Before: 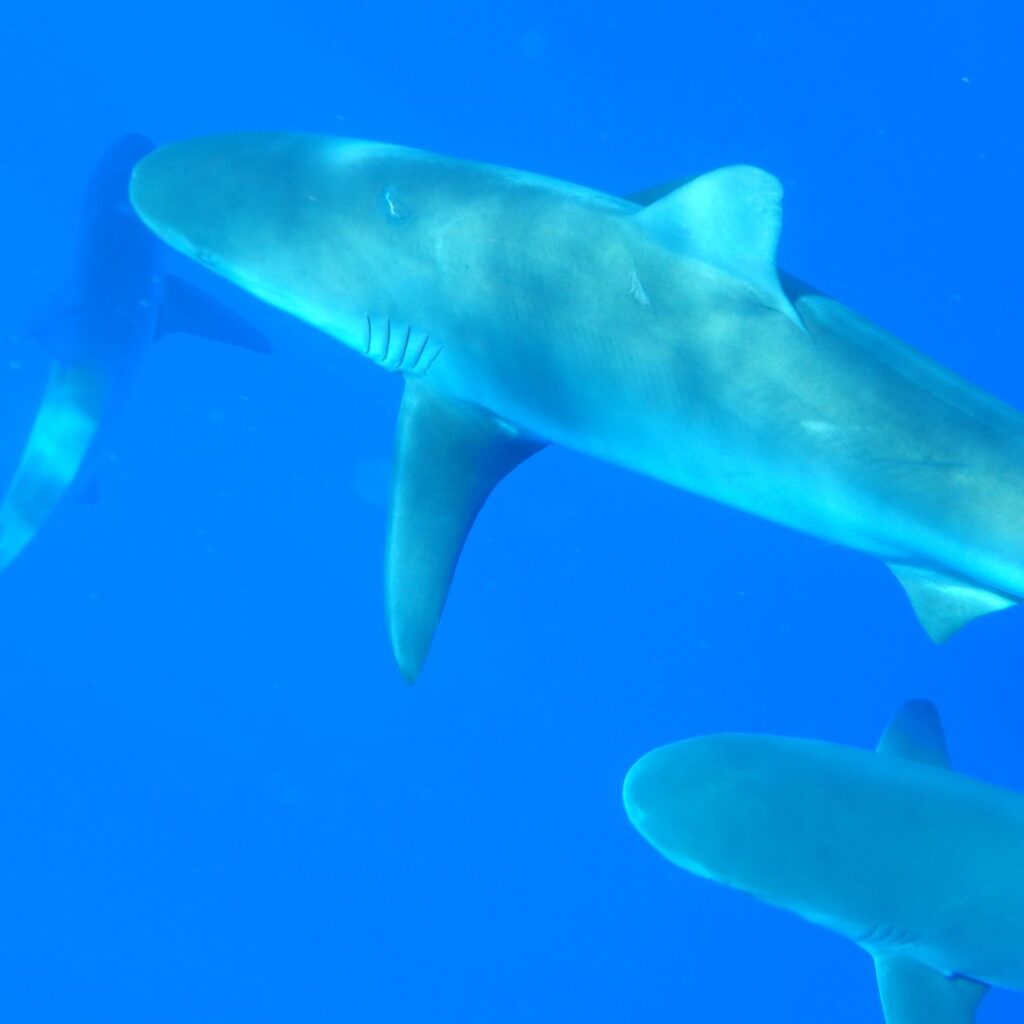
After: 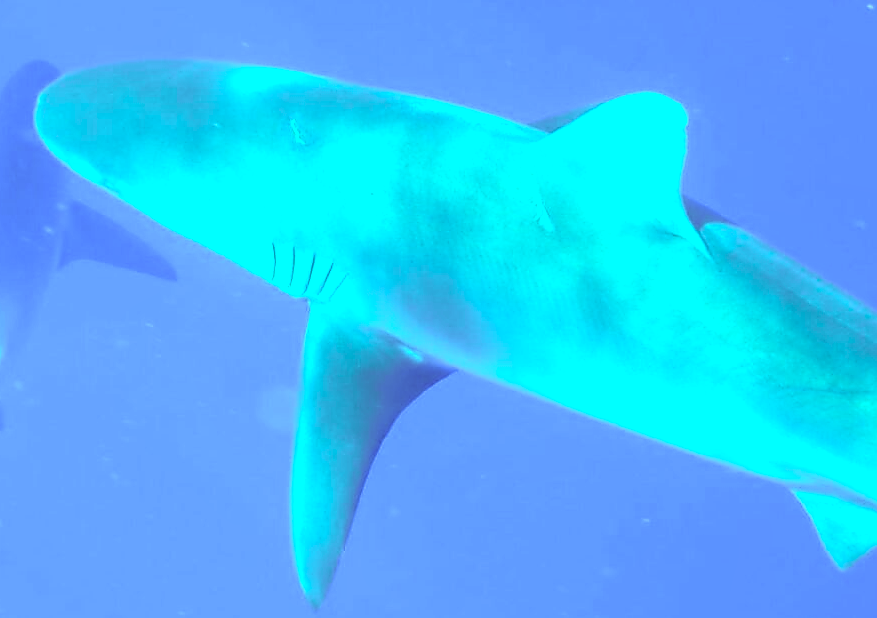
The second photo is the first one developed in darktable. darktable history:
sharpen: radius 1.4, amount 1.25, threshold 0.7
exposure: exposure 0.128 EV, compensate highlight preservation false
local contrast: on, module defaults
tone curve: curves: ch0 [(0, 0.015) (0.091, 0.055) (0.184, 0.159) (0.304, 0.382) (0.492, 0.579) (0.628, 0.755) (0.832, 0.932) (0.984, 0.963)]; ch1 [(0, 0) (0.34, 0.235) (0.493, 0.5) (0.554, 0.56) (0.764, 0.815) (1, 1)]; ch2 [(0, 0) (0.44, 0.458) (0.476, 0.477) (0.542, 0.586) (0.674, 0.724) (1, 1)], color space Lab, independent channels, preserve colors none
crop and rotate: left 9.345%, top 7.22%, right 4.982%, bottom 32.331%
